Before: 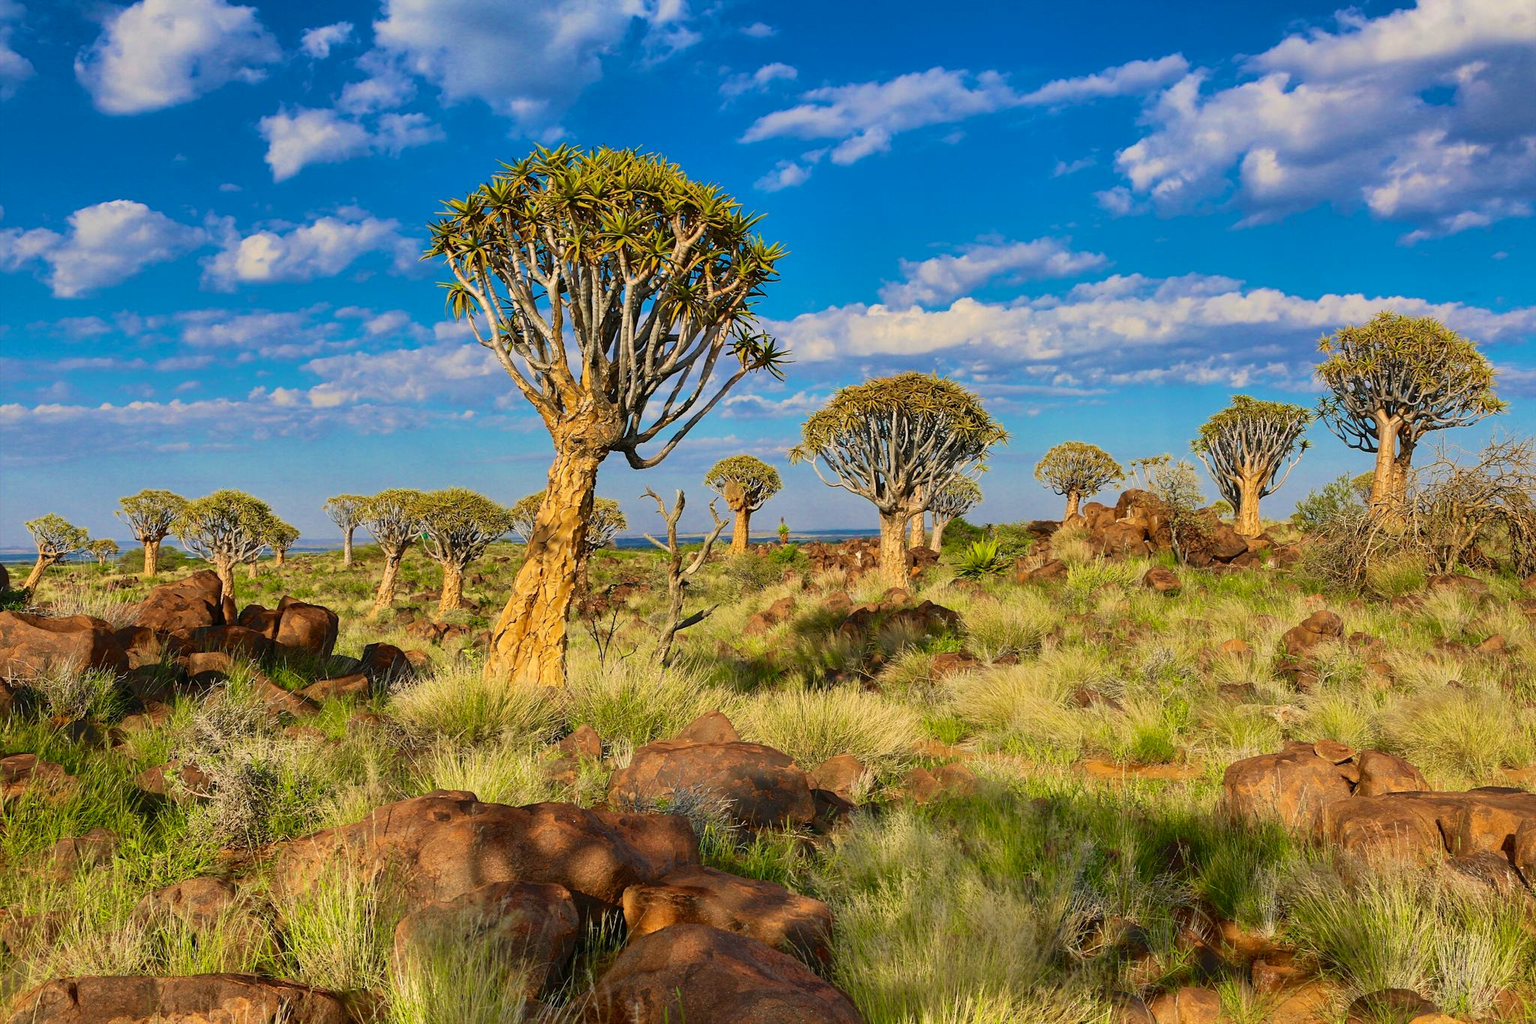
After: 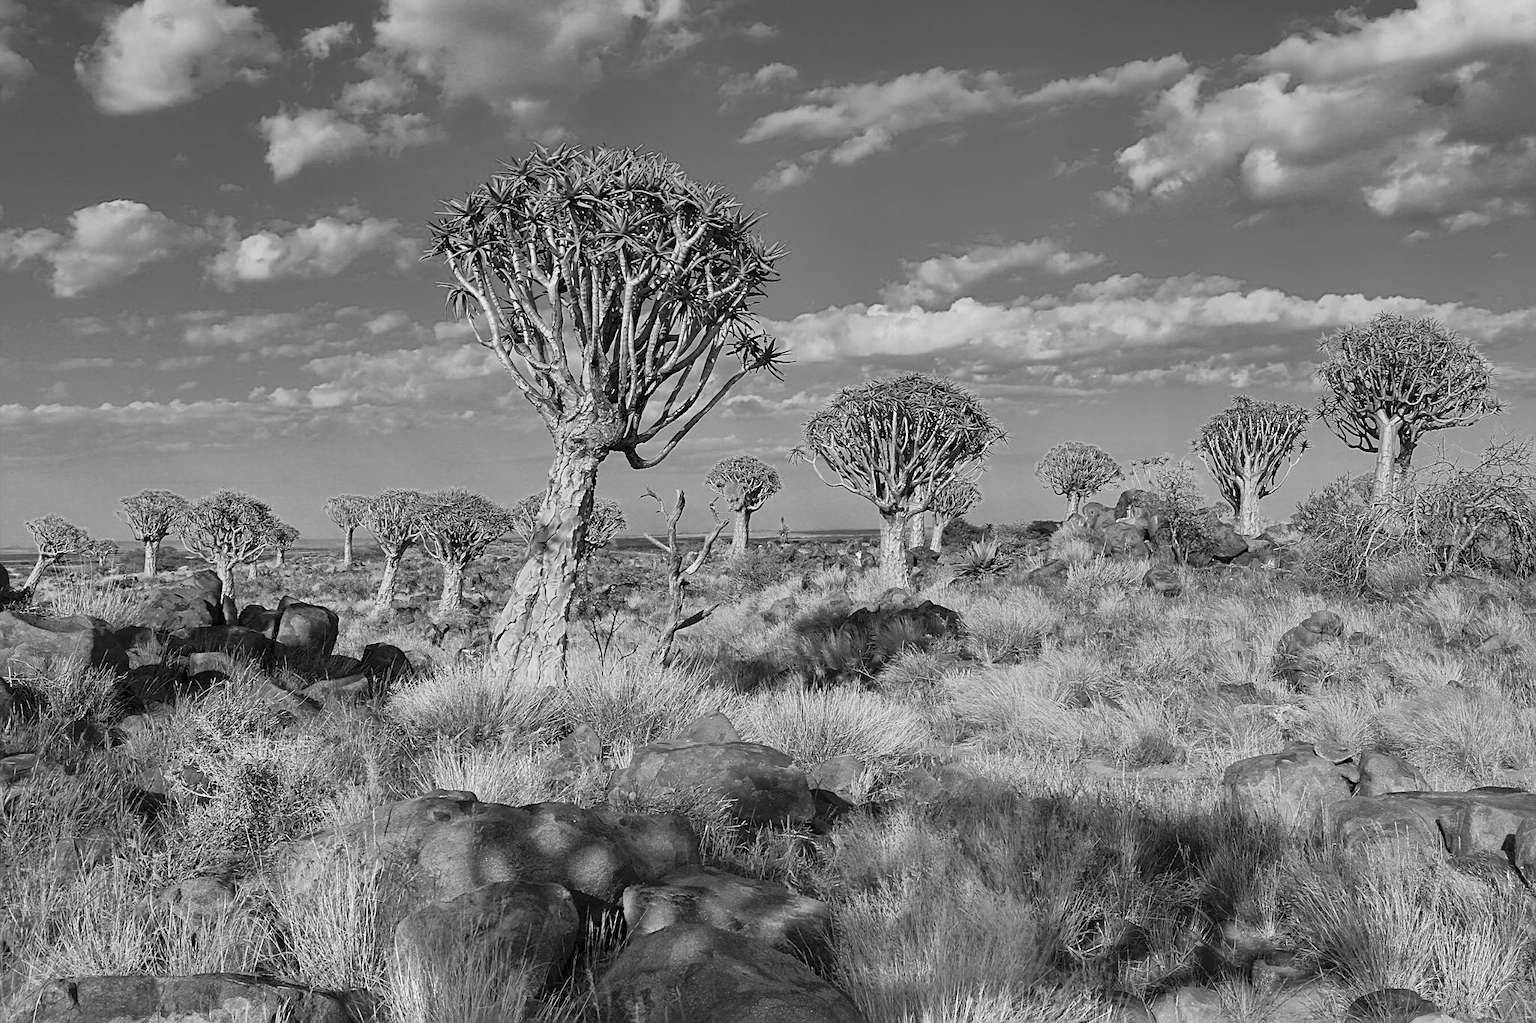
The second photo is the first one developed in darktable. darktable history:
sharpen: on, module defaults
color calibration: output gray [0.714, 0.278, 0, 0], illuminant same as pipeline (D50), adaptation XYZ, x 0.346, y 0.358, temperature 5005.8 K
